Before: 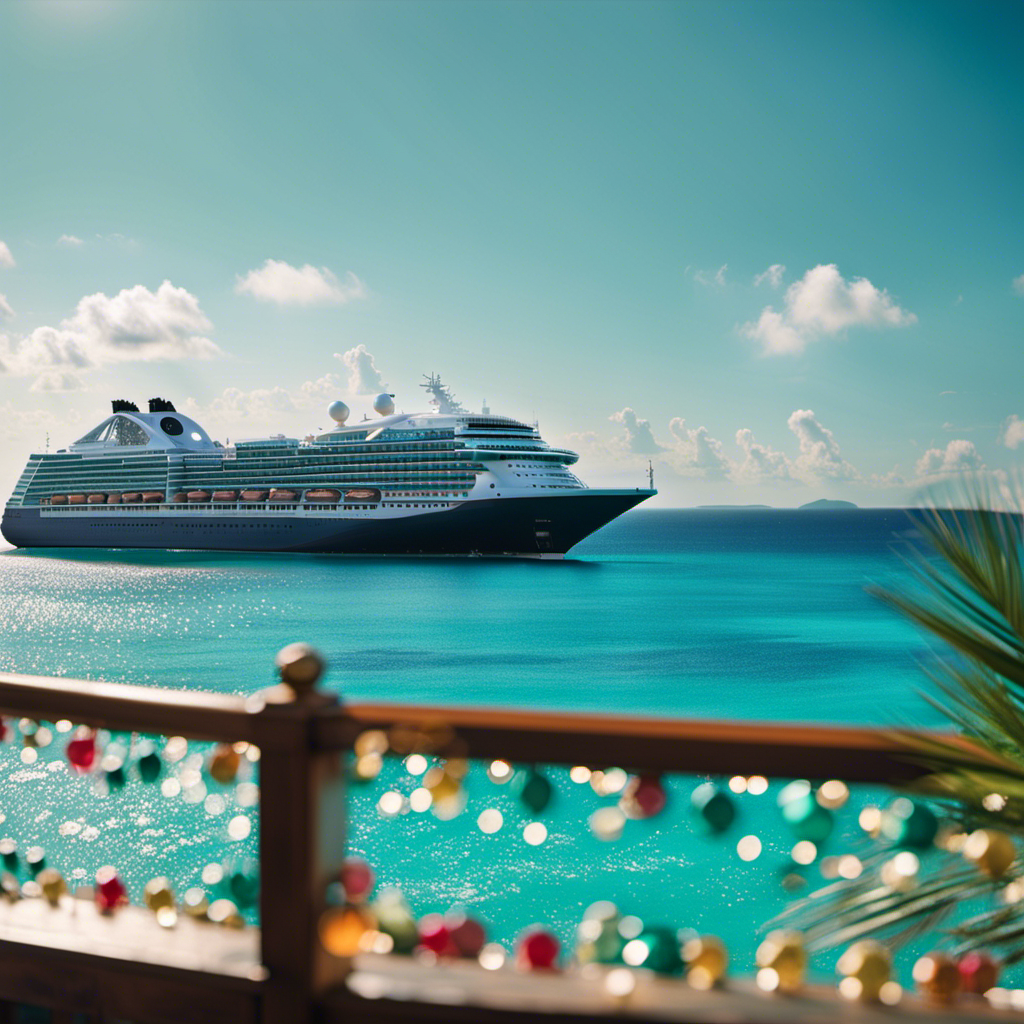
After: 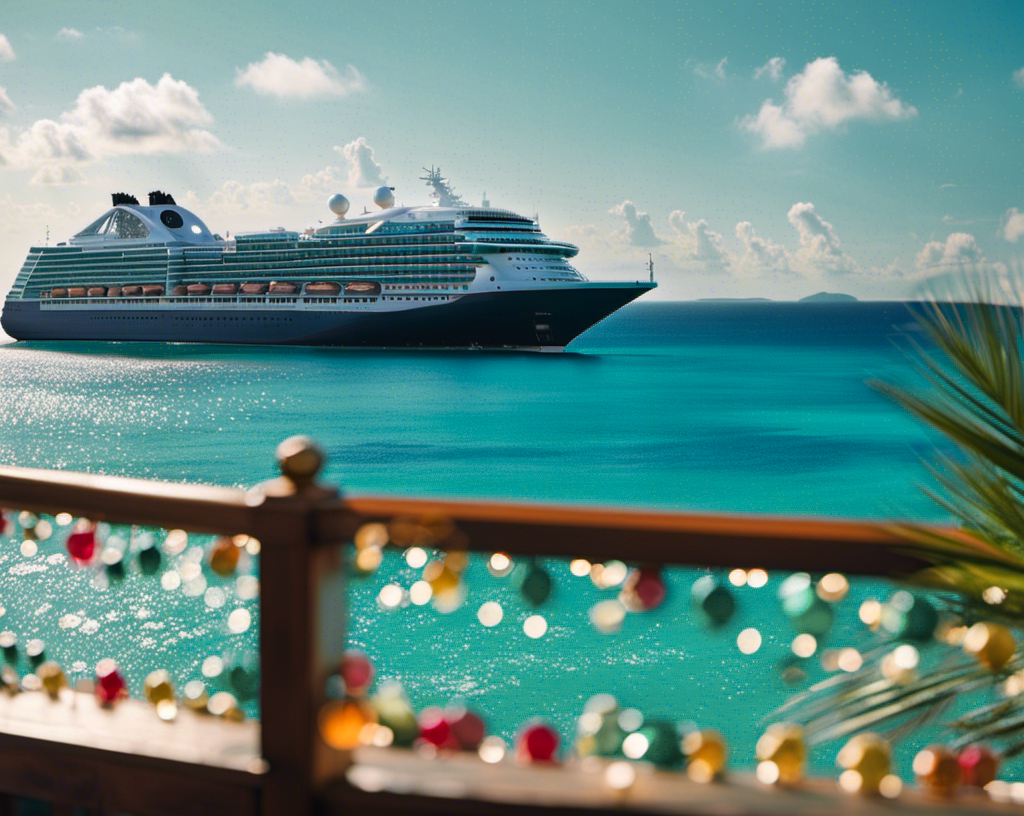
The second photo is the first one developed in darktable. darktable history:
crop and rotate: top 20.292%
color zones: curves: ch0 [(0, 0.499) (0.143, 0.5) (0.286, 0.5) (0.429, 0.476) (0.571, 0.284) (0.714, 0.243) (0.857, 0.449) (1, 0.499)]; ch1 [(0, 0.532) (0.143, 0.645) (0.286, 0.696) (0.429, 0.211) (0.571, 0.504) (0.714, 0.493) (0.857, 0.495) (1, 0.532)]; ch2 [(0, 0.5) (0.143, 0.5) (0.286, 0.427) (0.429, 0.324) (0.571, 0.5) (0.714, 0.5) (0.857, 0.5) (1, 0.5)], mix -60.32%
